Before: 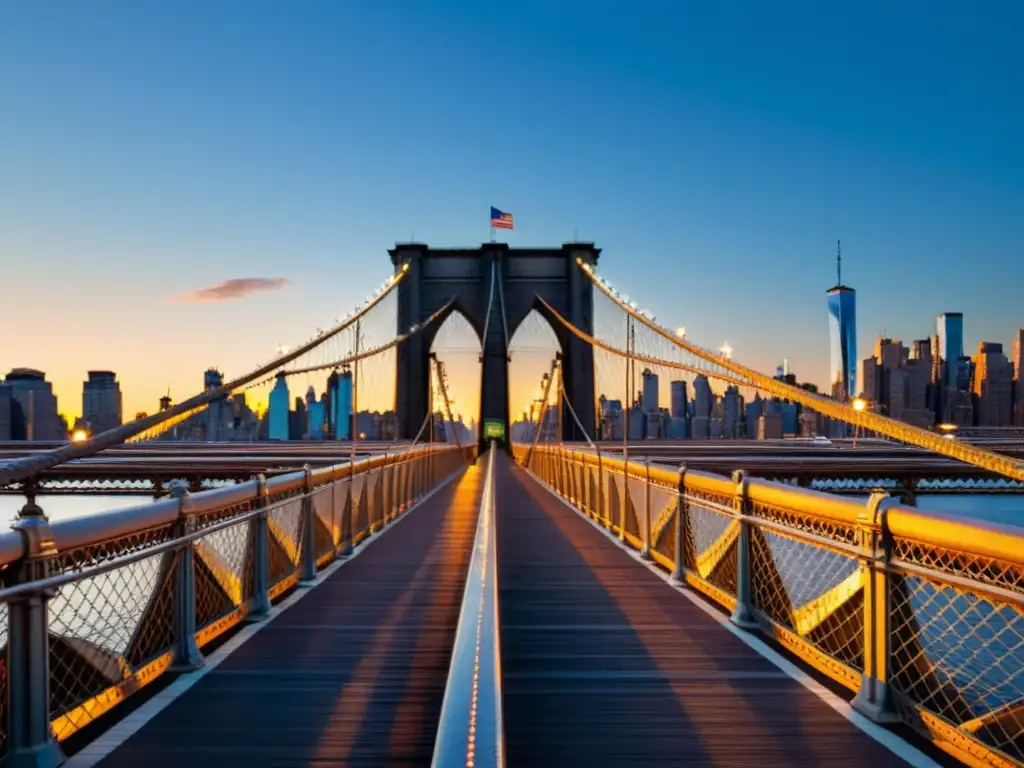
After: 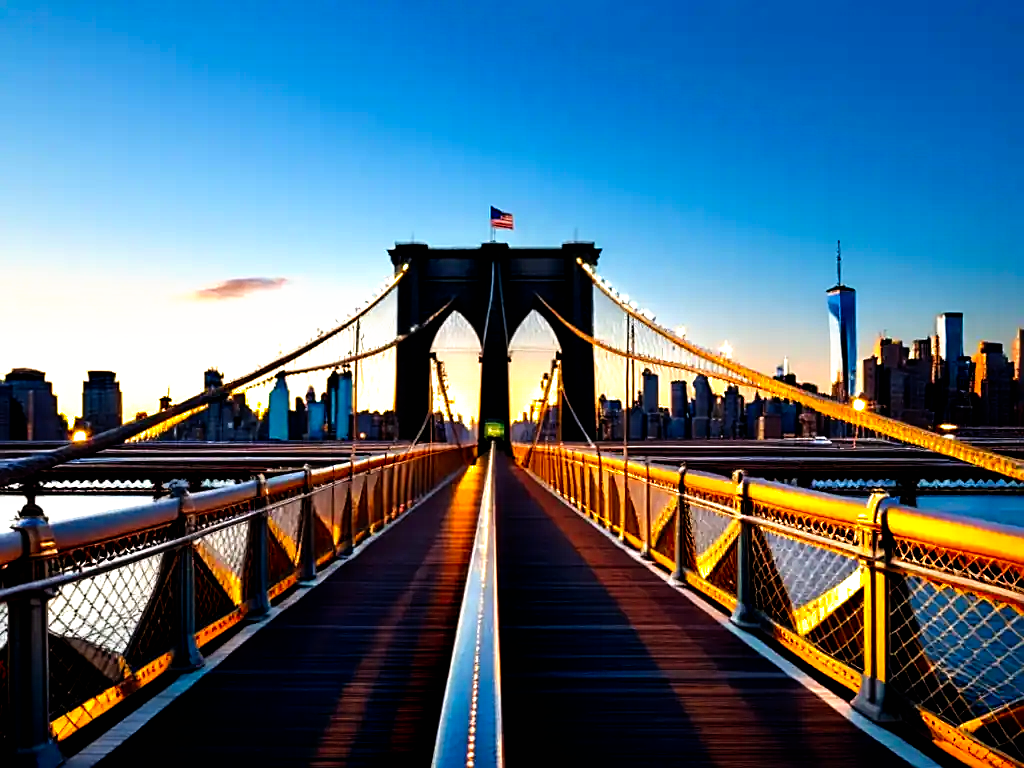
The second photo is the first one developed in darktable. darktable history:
filmic rgb: black relative exposure -8.2 EV, white relative exposure 2.2 EV, threshold 3 EV, hardness 7.11, latitude 85.74%, contrast 1.696, highlights saturation mix -4%, shadows ↔ highlights balance -2.69%, preserve chrominance no, color science v5 (2021), contrast in shadows safe, contrast in highlights safe, enable highlight reconstruction true
sharpen: on, module defaults
